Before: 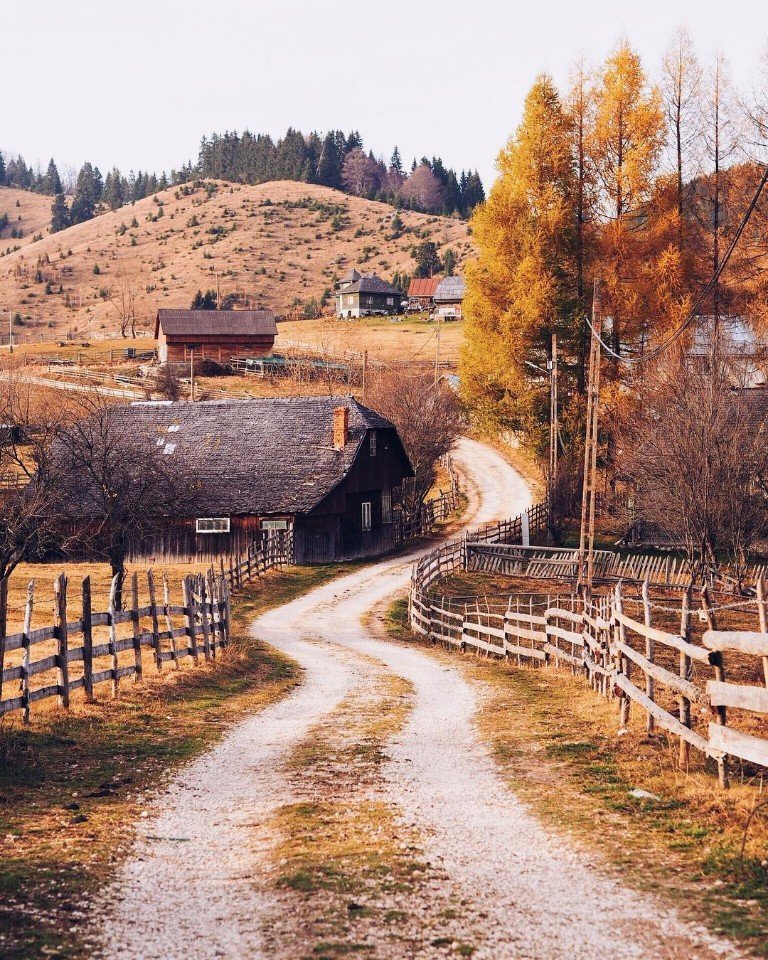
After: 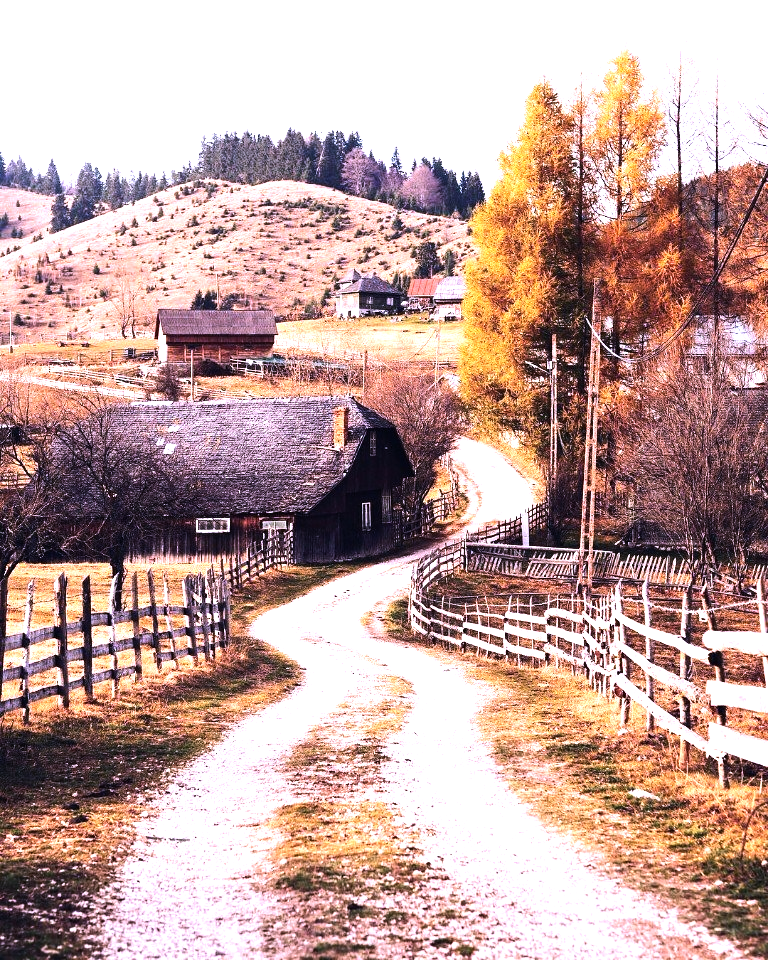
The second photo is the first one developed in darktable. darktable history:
exposure: black level correction -0.001, exposure 0.08 EV, compensate highlight preservation false
white balance: red 1.042, blue 1.17
tone equalizer: -8 EV -1.08 EV, -7 EV -1.01 EV, -6 EV -0.867 EV, -5 EV -0.578 EV, -3 EV 0.578 EV, -2 EV 0.867 EV, -1 EV 1.01 EV, +0 EV 1.08 EV, edges refinement/feathering 500, mask exposure compensation -1.57 EV, preserve details no
